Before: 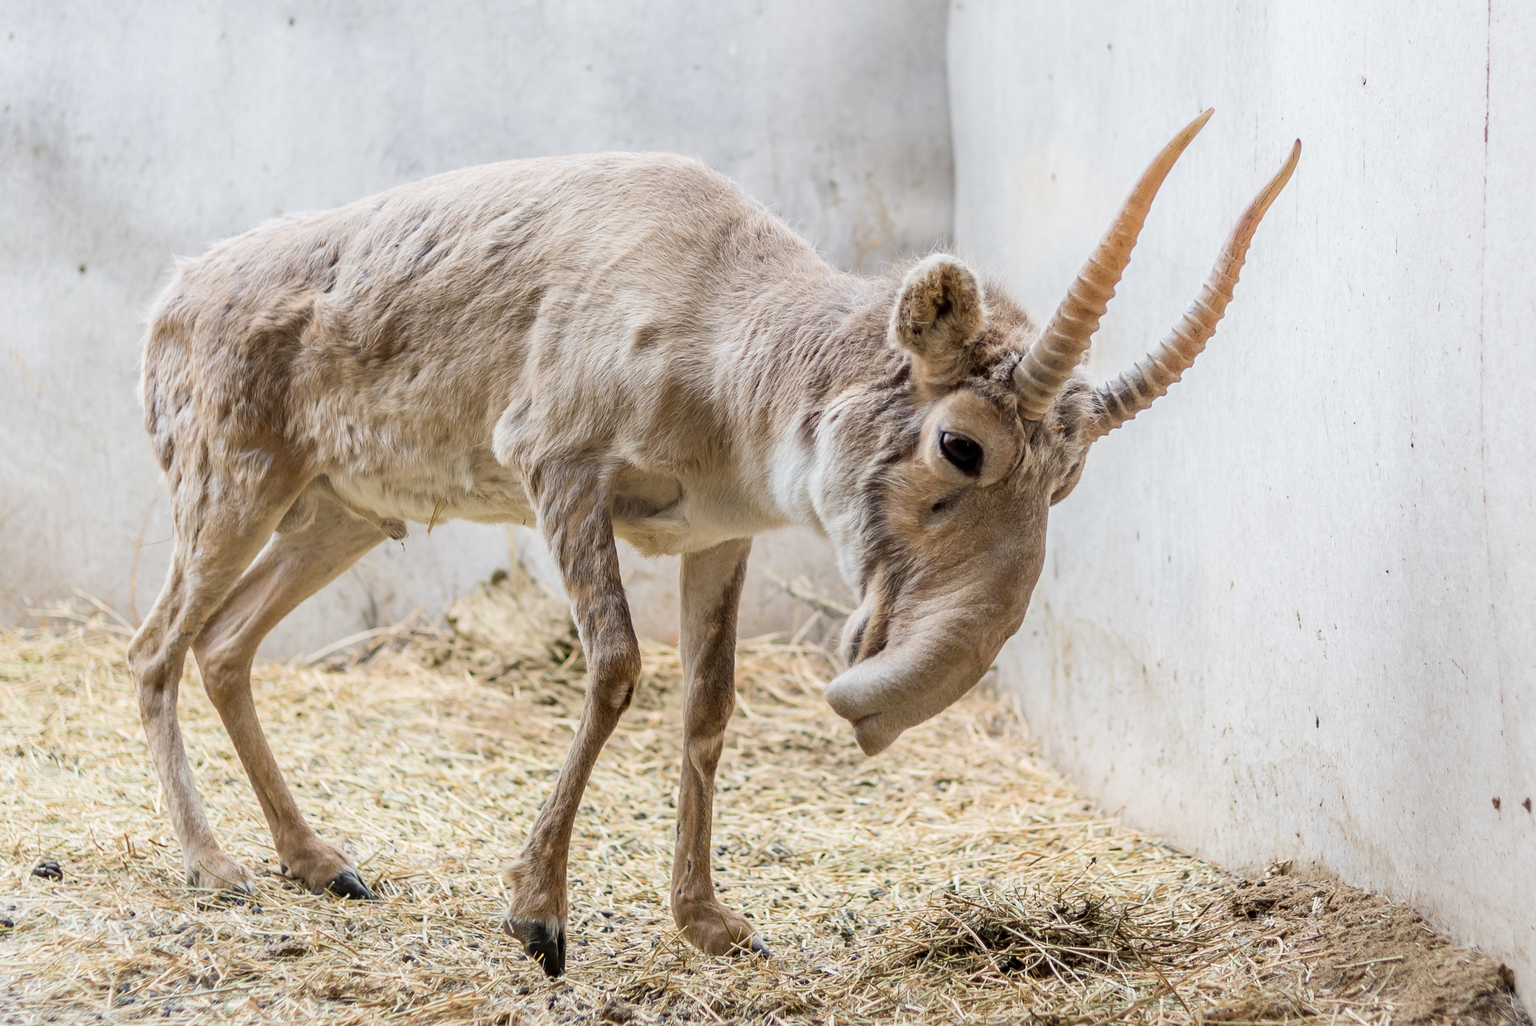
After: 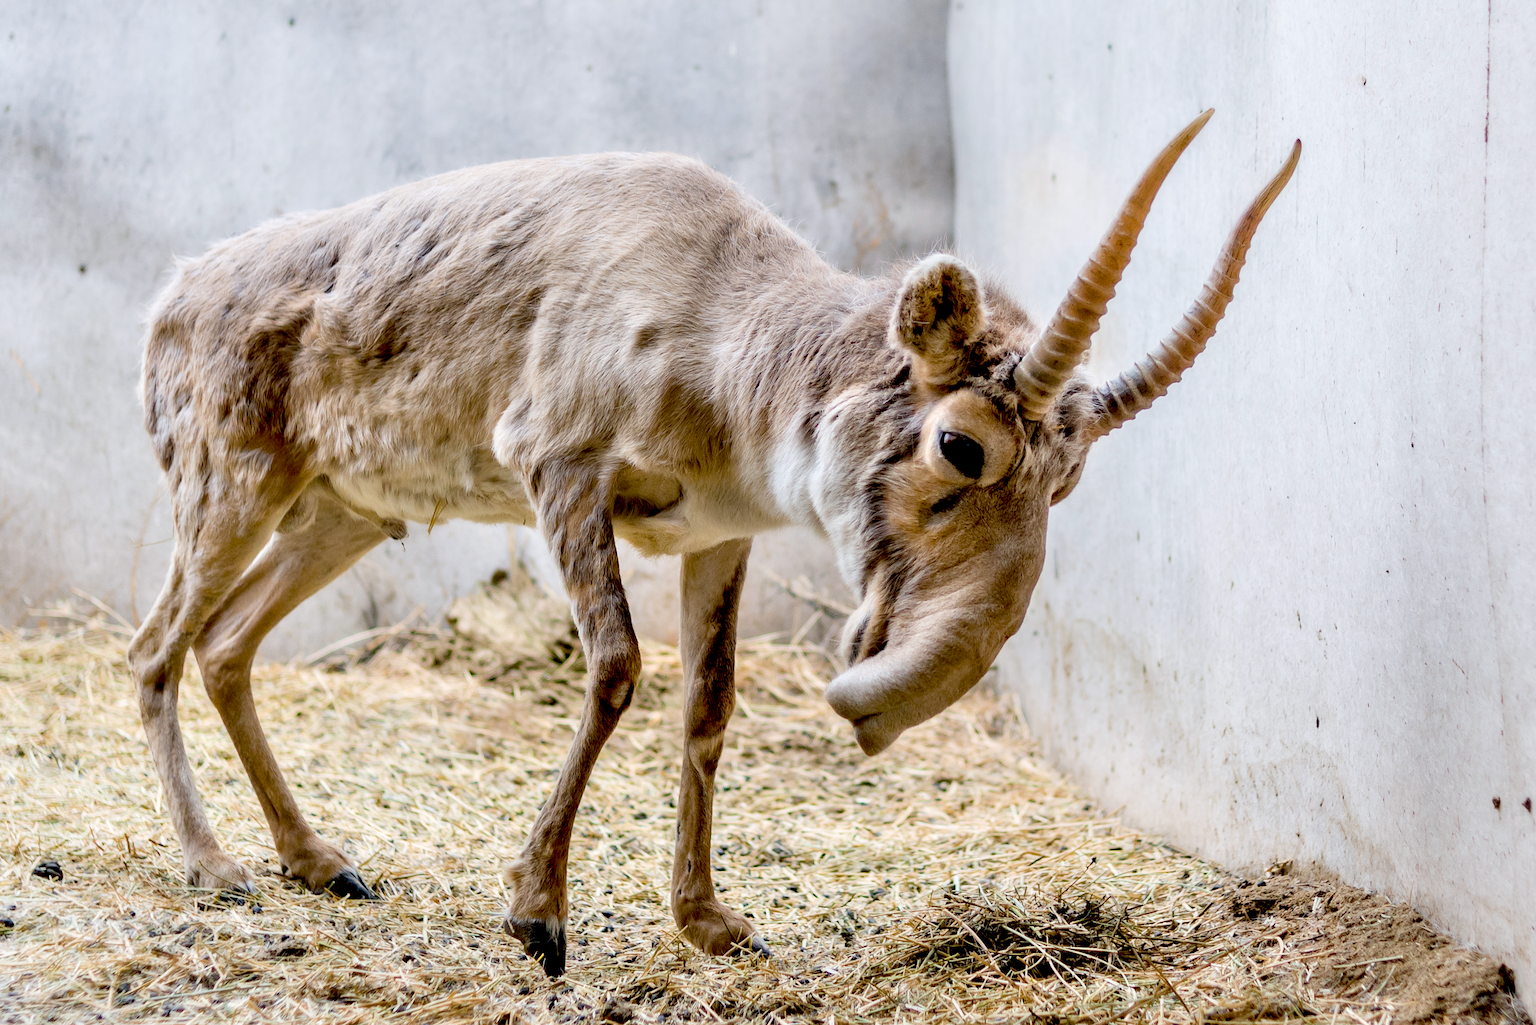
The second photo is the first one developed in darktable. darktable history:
tone equalizer: -8 EV -0.001 EV, -7 EV 0.004 EV, -6 EV -0.03 EV, -5 EV 0.019 EV, -4 EV -0.017 EV, -3 EV 0.015 EV, -2 EV -0.062 EV, -1 EV -0.3 EV, +0 EV -0.555 EV
color balance rgb: power › chroma 0.999%, power › hue 254.71°, linear chroma grading › global chroma 15.634%, perceptual saturation grading › global saturation 0.099%, global vibrance 0.444%
exposure: black level correction 0.039, exposure 0.499 EV, compensate highlight preservation false
contrast equalizer: y [[0.514, 0.573, 0.581, 0.508, 0.5, 0.5], [0.5 ×6], [0.5 ×6], [0 ×6], [0 ×6]]
